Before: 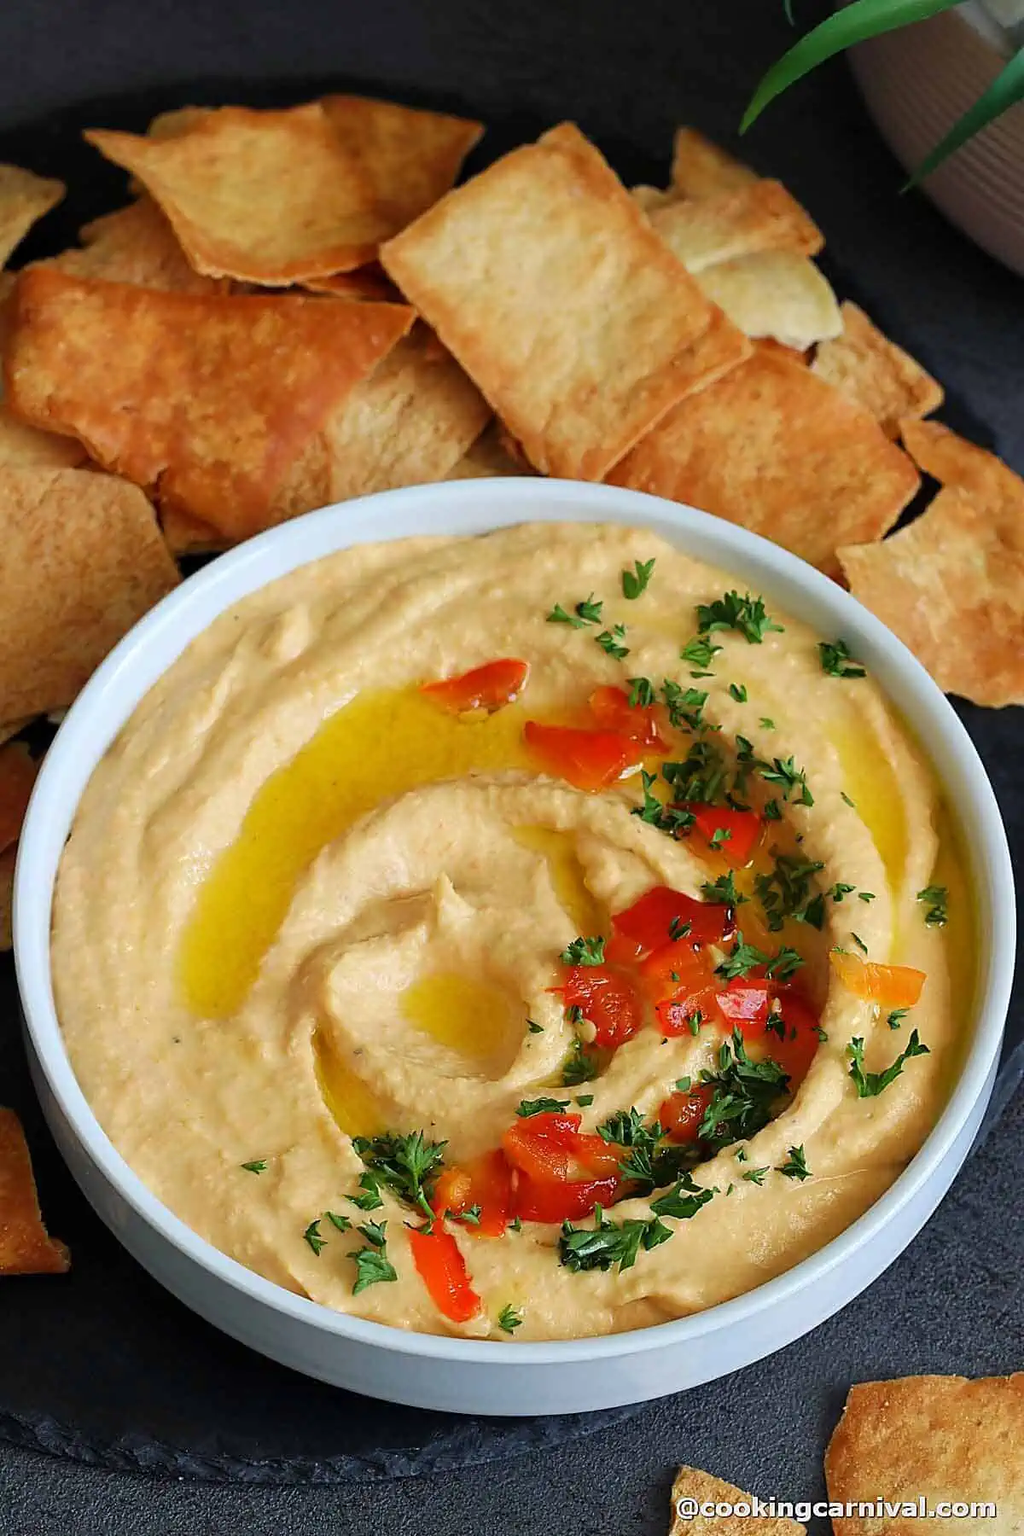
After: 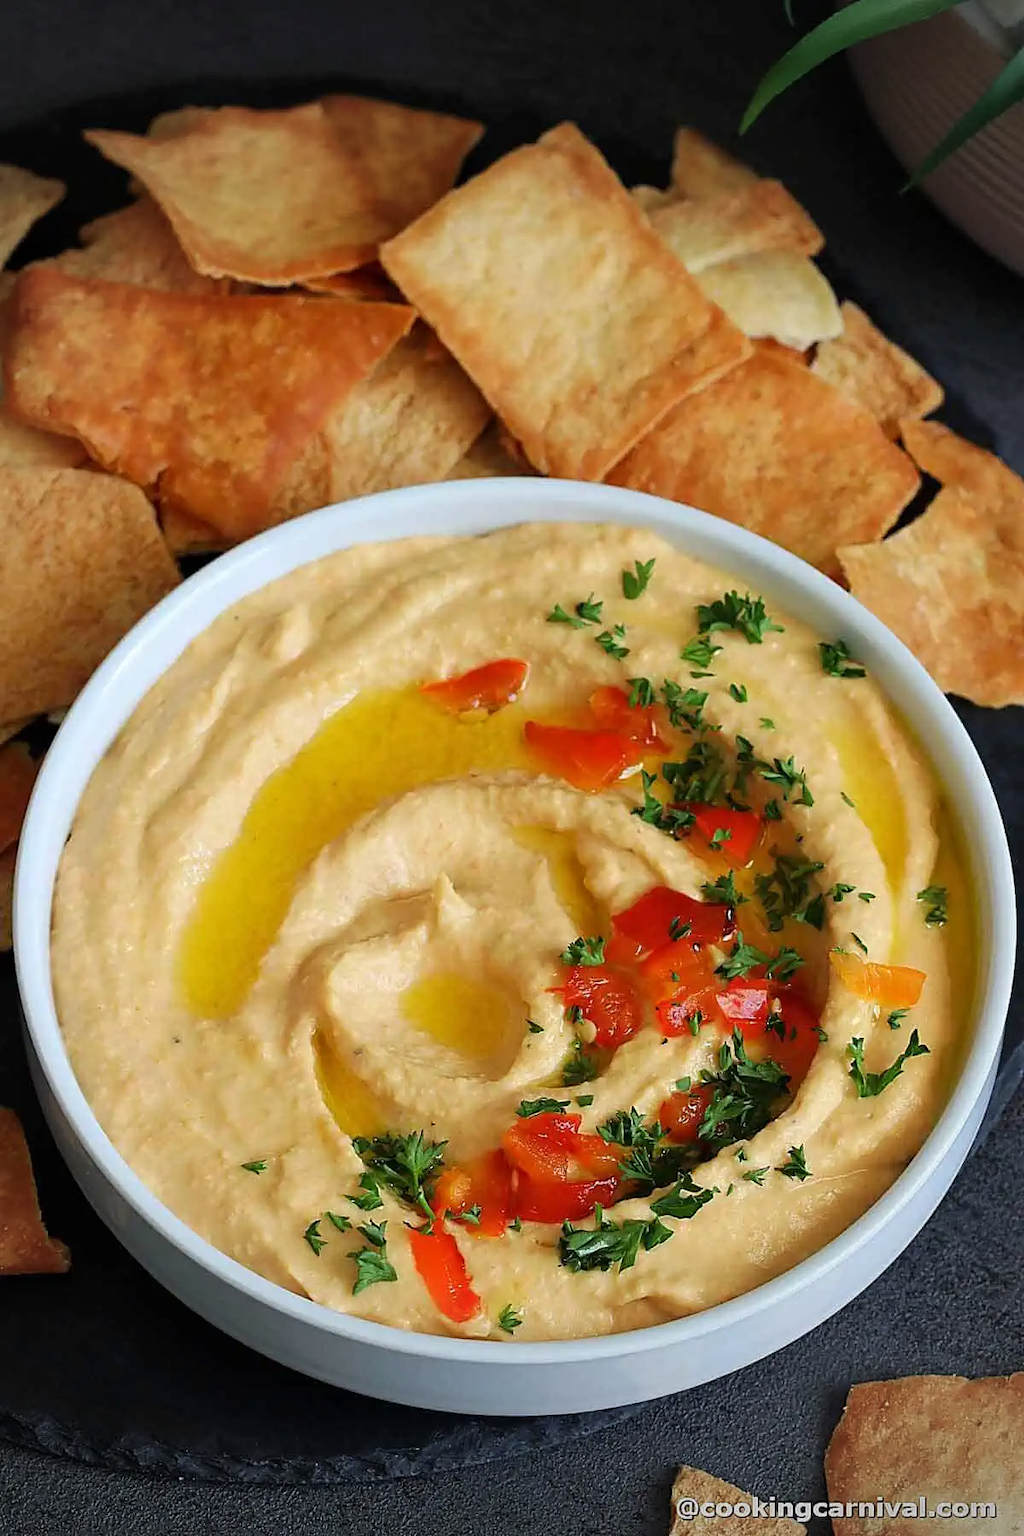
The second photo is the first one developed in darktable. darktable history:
vignetting: fall-off start 67.09%, brightness -0.416, saturation -0.296, width/height ratio 1.016
